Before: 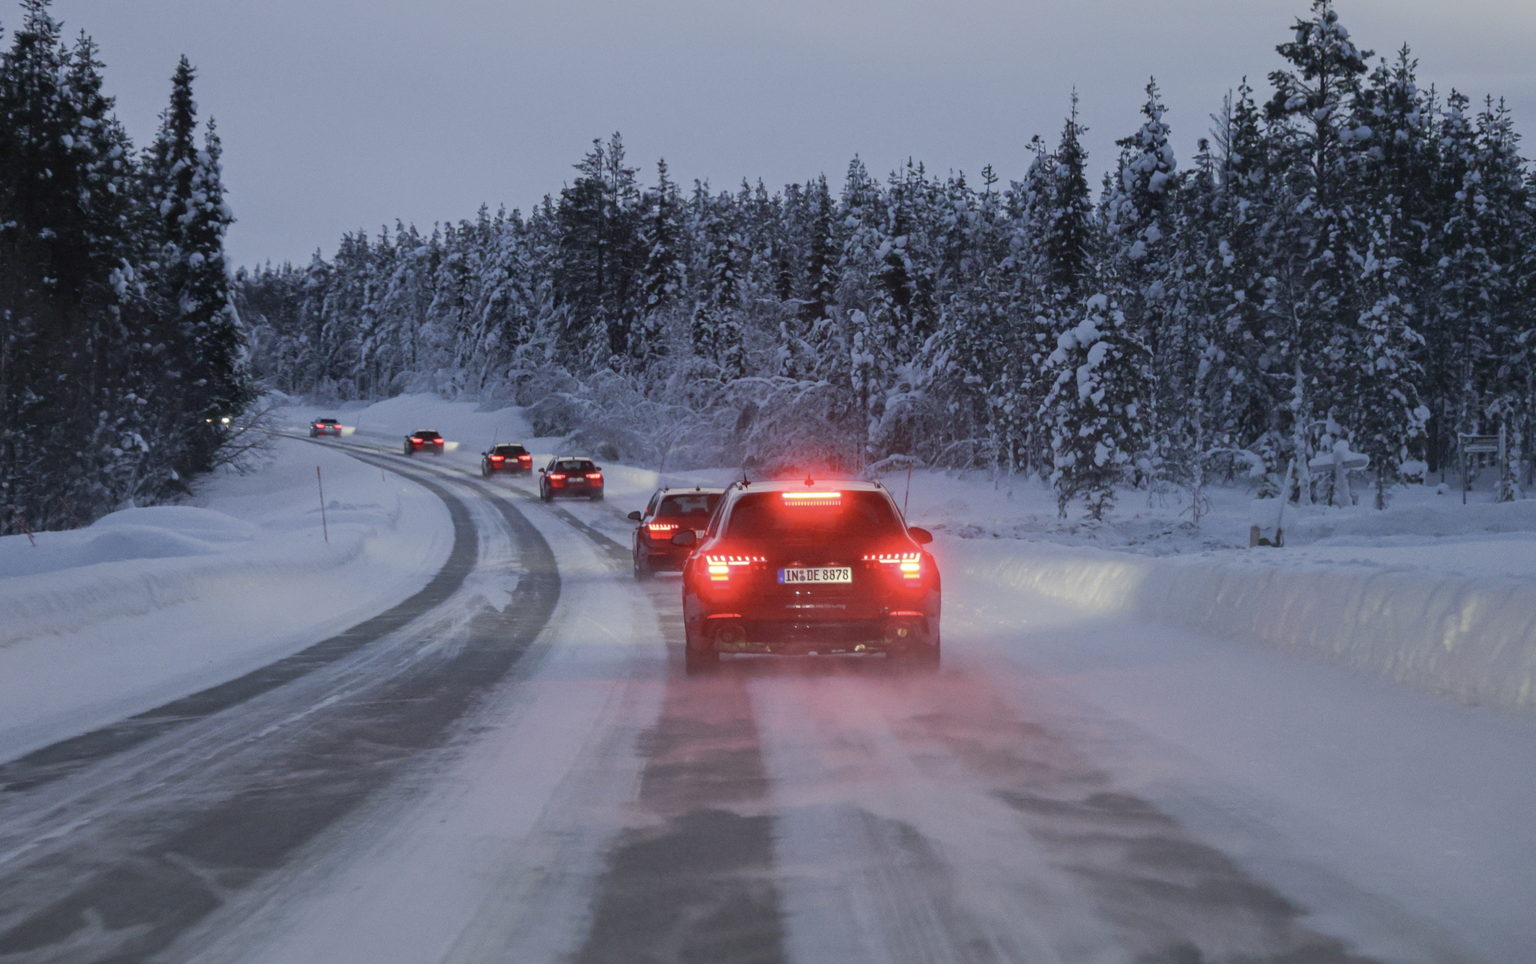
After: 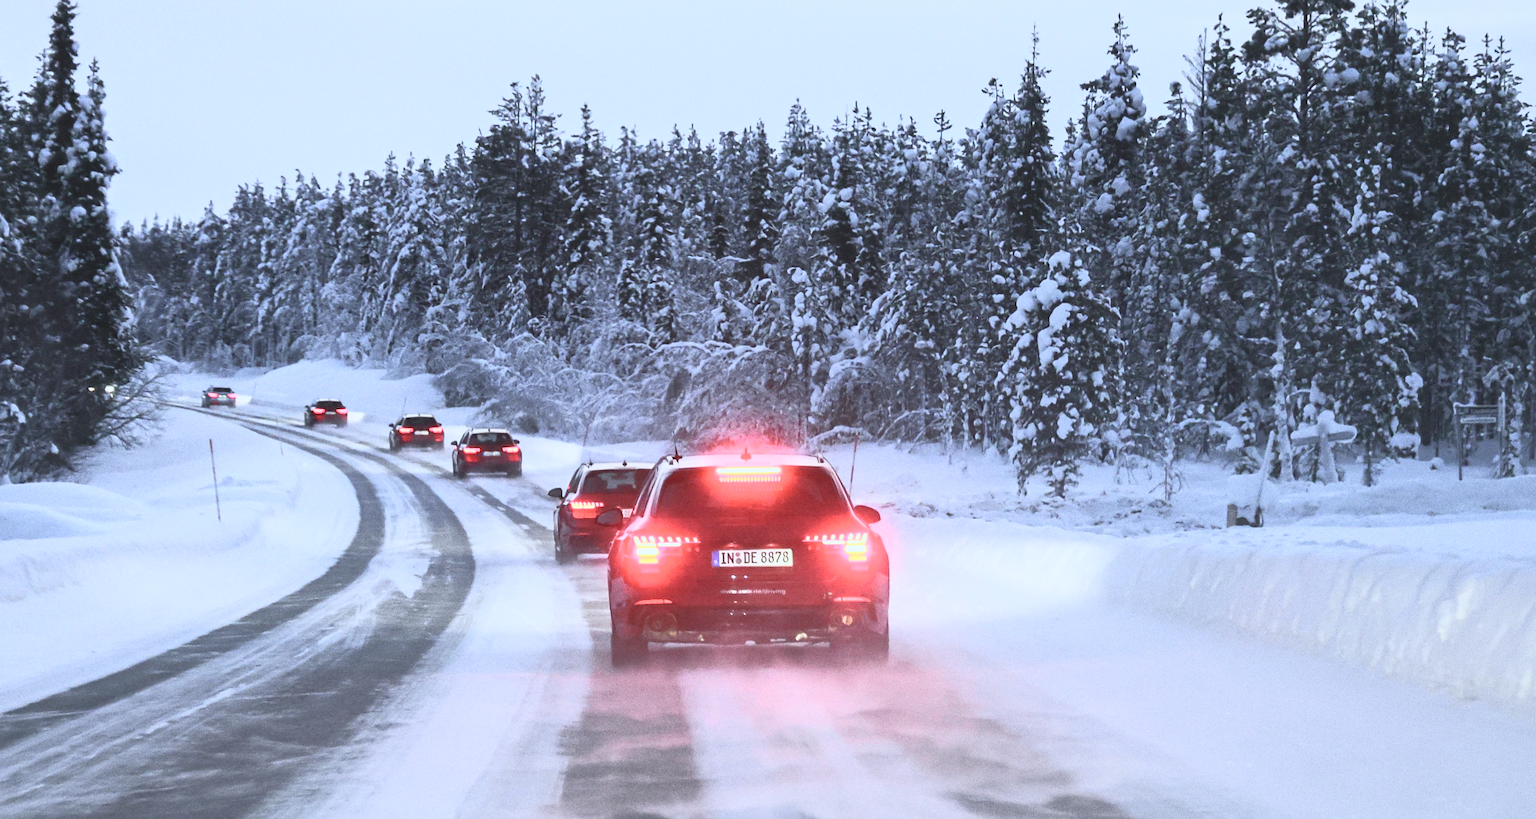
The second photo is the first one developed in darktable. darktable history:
crop: left 8.155%, top 6.611%, bottom 15.385%
tone curve: curves: ch0 [(0, 0.038) (0.193, 0.212) (0.461, 0.502) (0.629, 0.731) (0.838, 0.916) (1, 0.967)]; ch1 [(0, 0) (0.35, 0.356) (0.45, 0.453) (0.504, 0.503) (0.532, 0.524) (0.558, 0.559) (0.735, 0.762) (1, 1)]; ch2 [(0, 0) (0.281, 0.266) (0.456, 0.469) (0.5, 0.5) (0.533, 0.545) (0.606, 0.607) (0.646, 0.654) (1, 1)], color space Lab, independent channels, preserve colors none
shadows and highlights: shadows -10, white point adjustment 1.5, highlights 10
white balance: red 0.931, blue 1.11
sharpen: radius 1.864, amount 0.398, threshold 1.271
contrast brightness saturation: contrast 0.39, brightness 0.53
exposure: exposure -0.293 EV, compensate highlight preservation false
